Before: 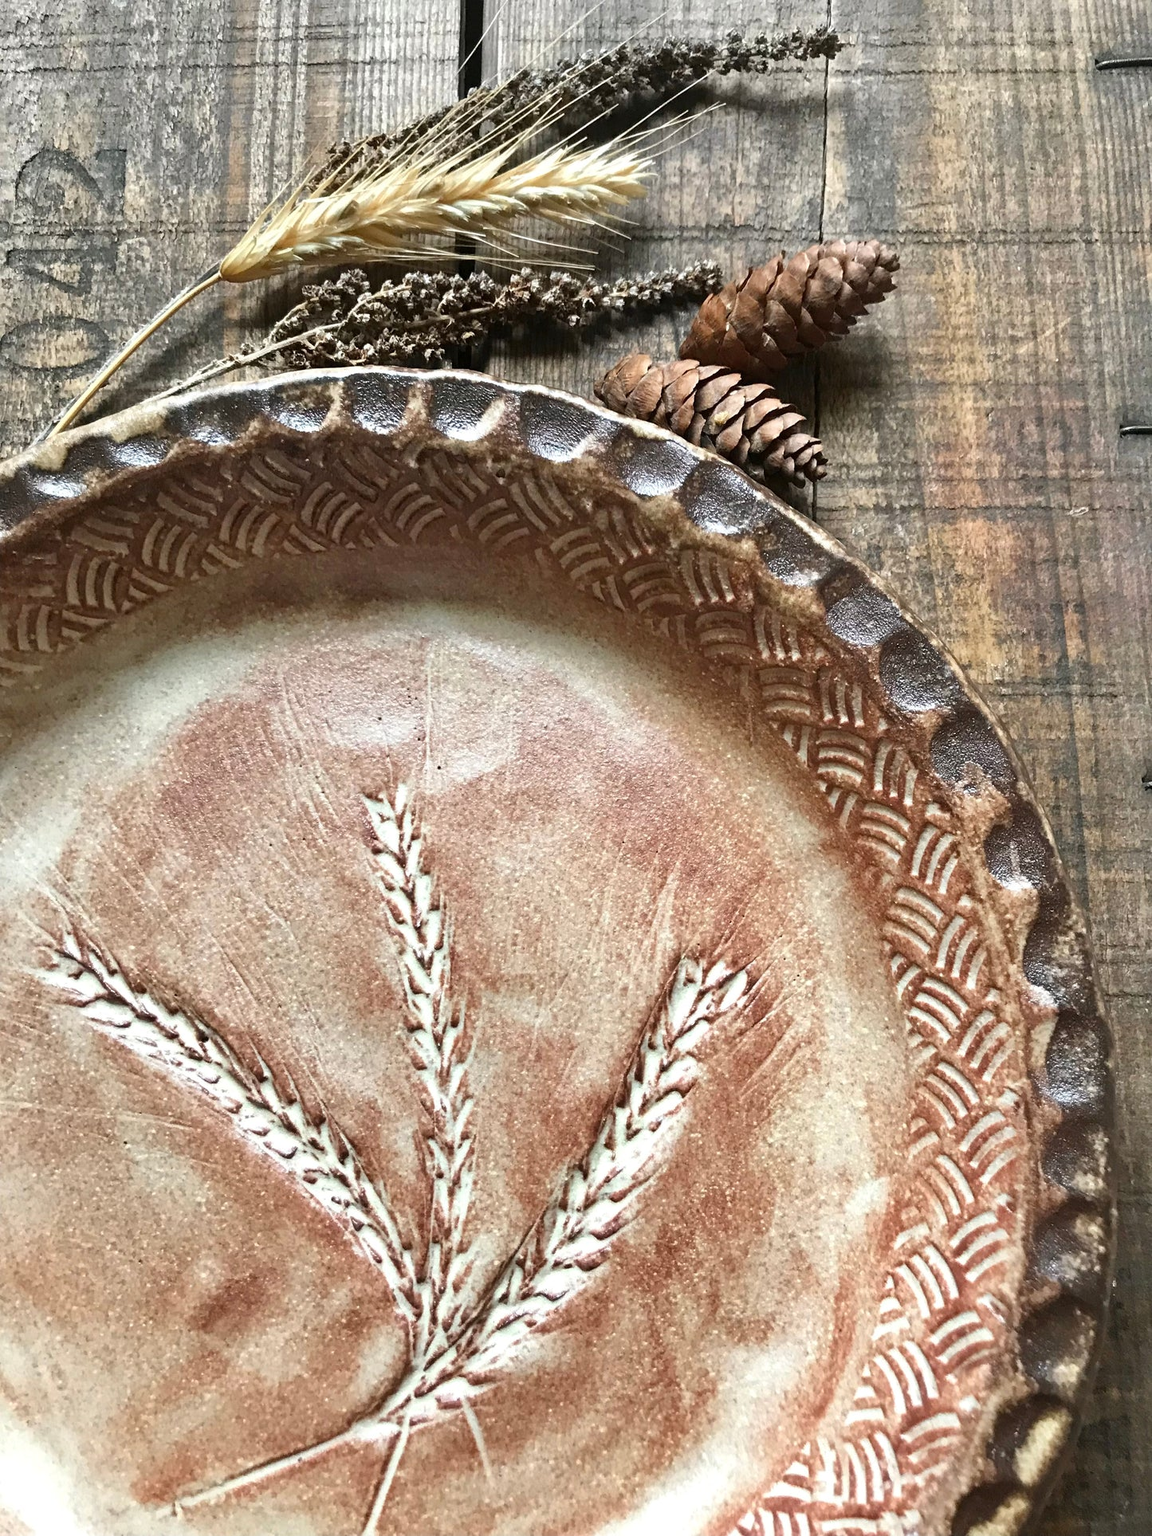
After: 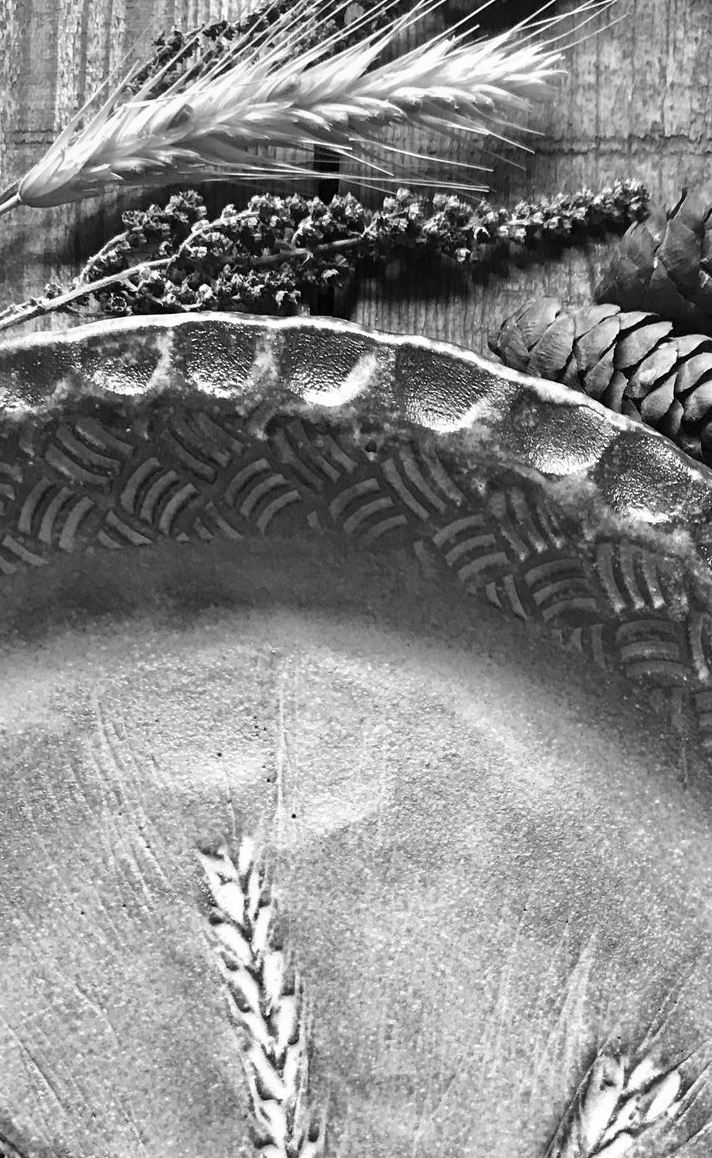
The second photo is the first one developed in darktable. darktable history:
crop: left 17.835%, top 7.675%, right 32.881%, bottom 32.213%
monochrome: size 1
